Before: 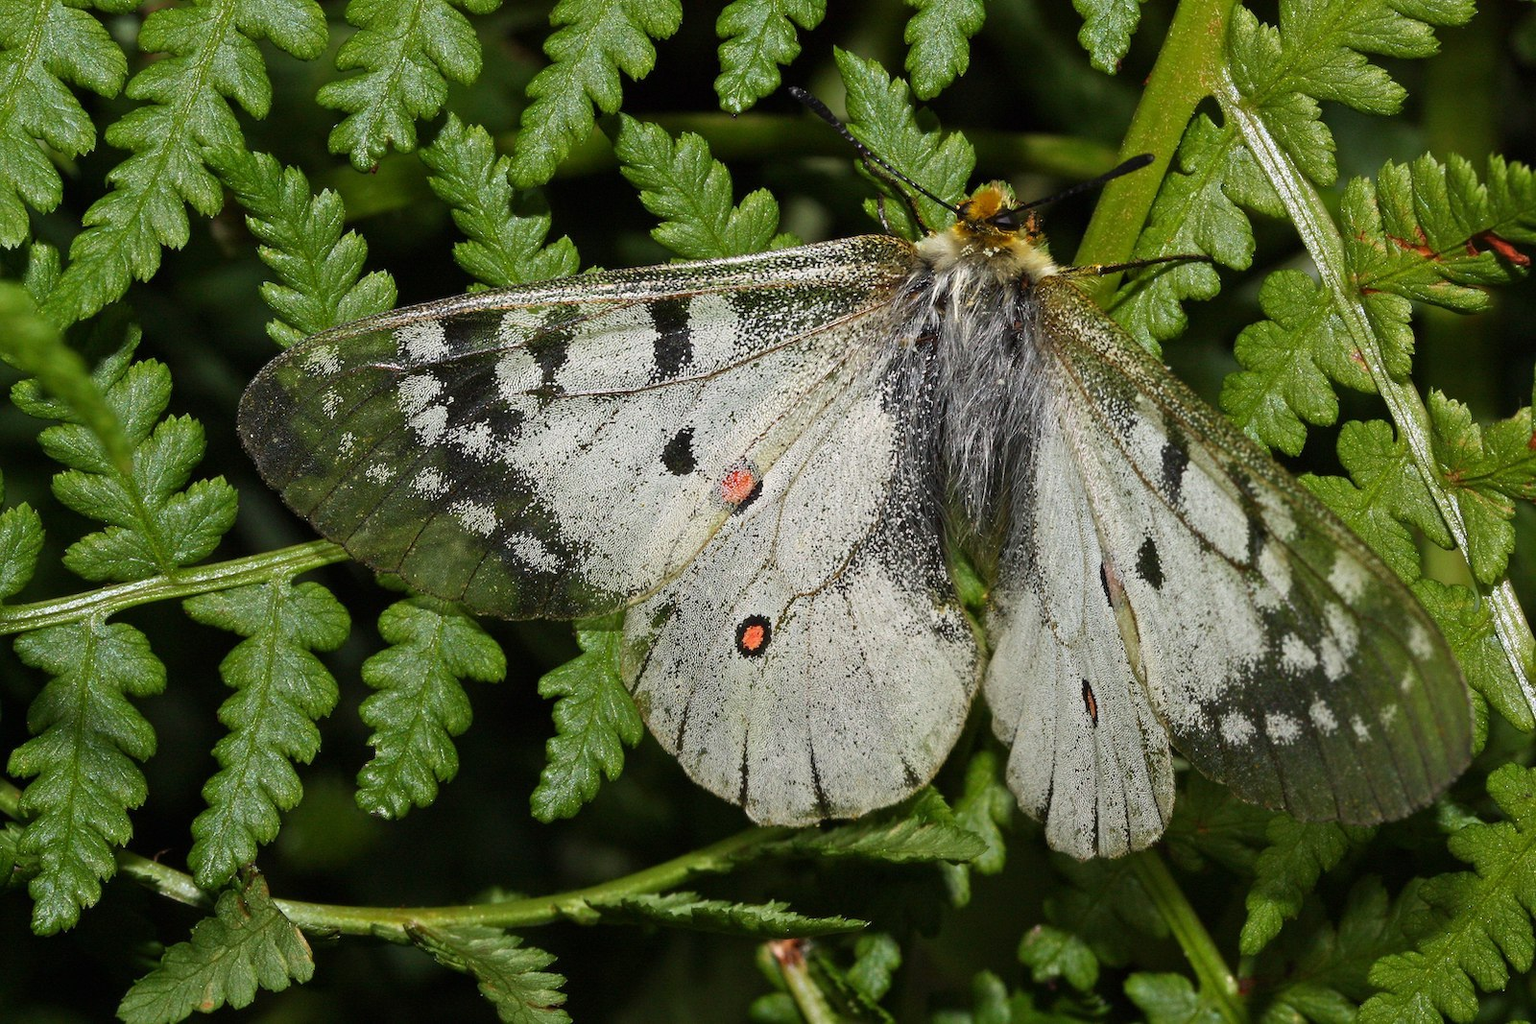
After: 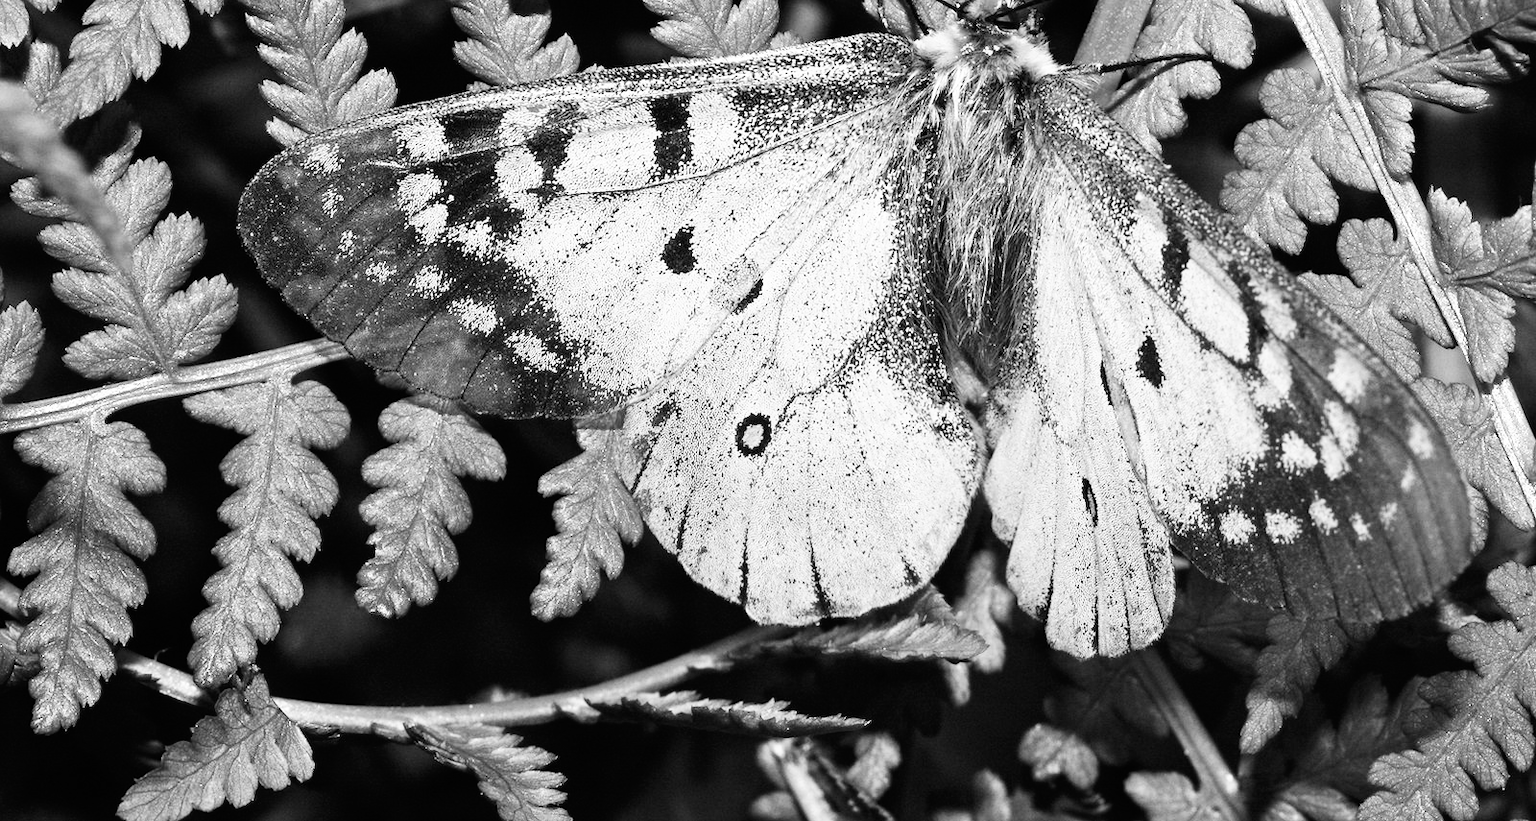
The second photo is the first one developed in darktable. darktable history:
crop and rotate: top 19.758%
color calibration: output gray [0.714, 0.278, 0, 0], illuminant as shot in camera, x 0.379, y 0.381, temperature 4097.15 K
base curve: curves: ch0 [(0, 0) (0.007, 0.004) (0.027, 0.03) (0.046, 0.07) (0.207, 0.54) (0.442, 0.872) (0.673, 0.972) (1, 1)], preserve colors none
